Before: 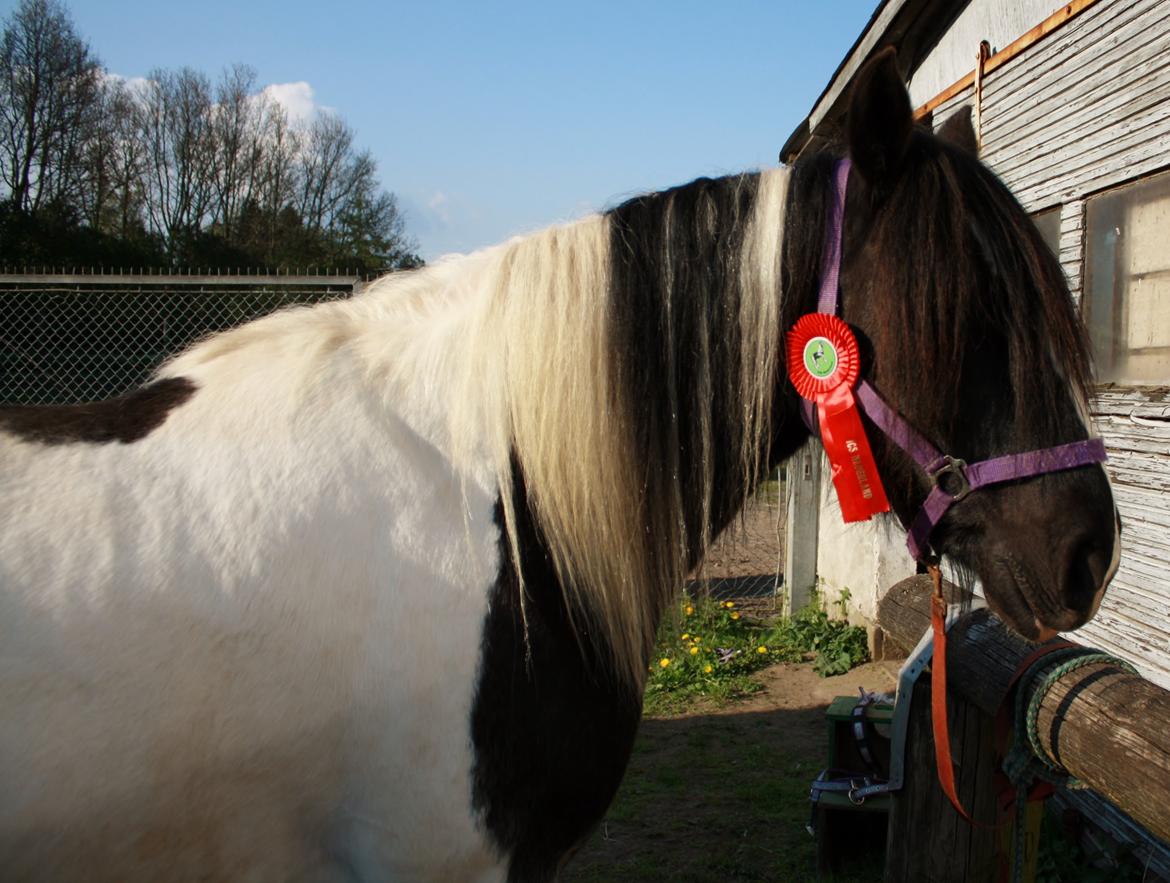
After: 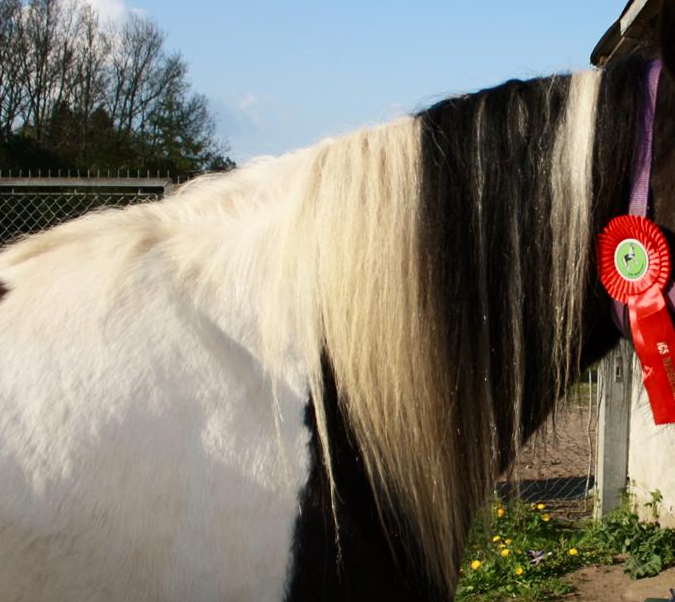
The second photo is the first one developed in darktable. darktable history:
contrast brightness saturation: contrast 0.14
crop: left 16.202%, top 11.208%, right 26.045%, bottom 20.557%
